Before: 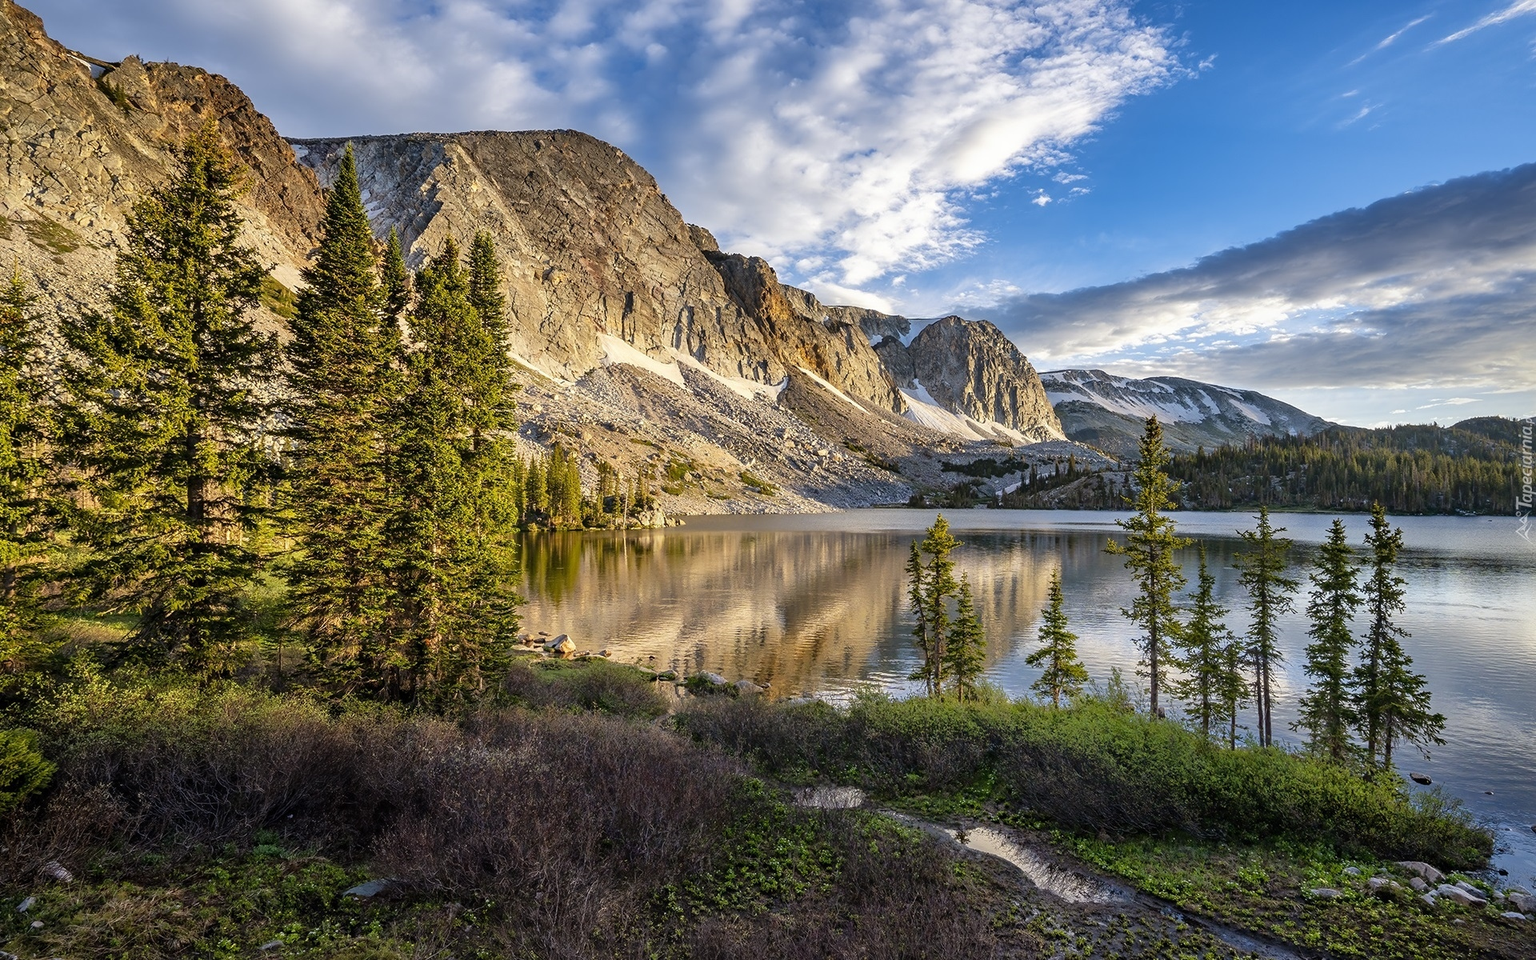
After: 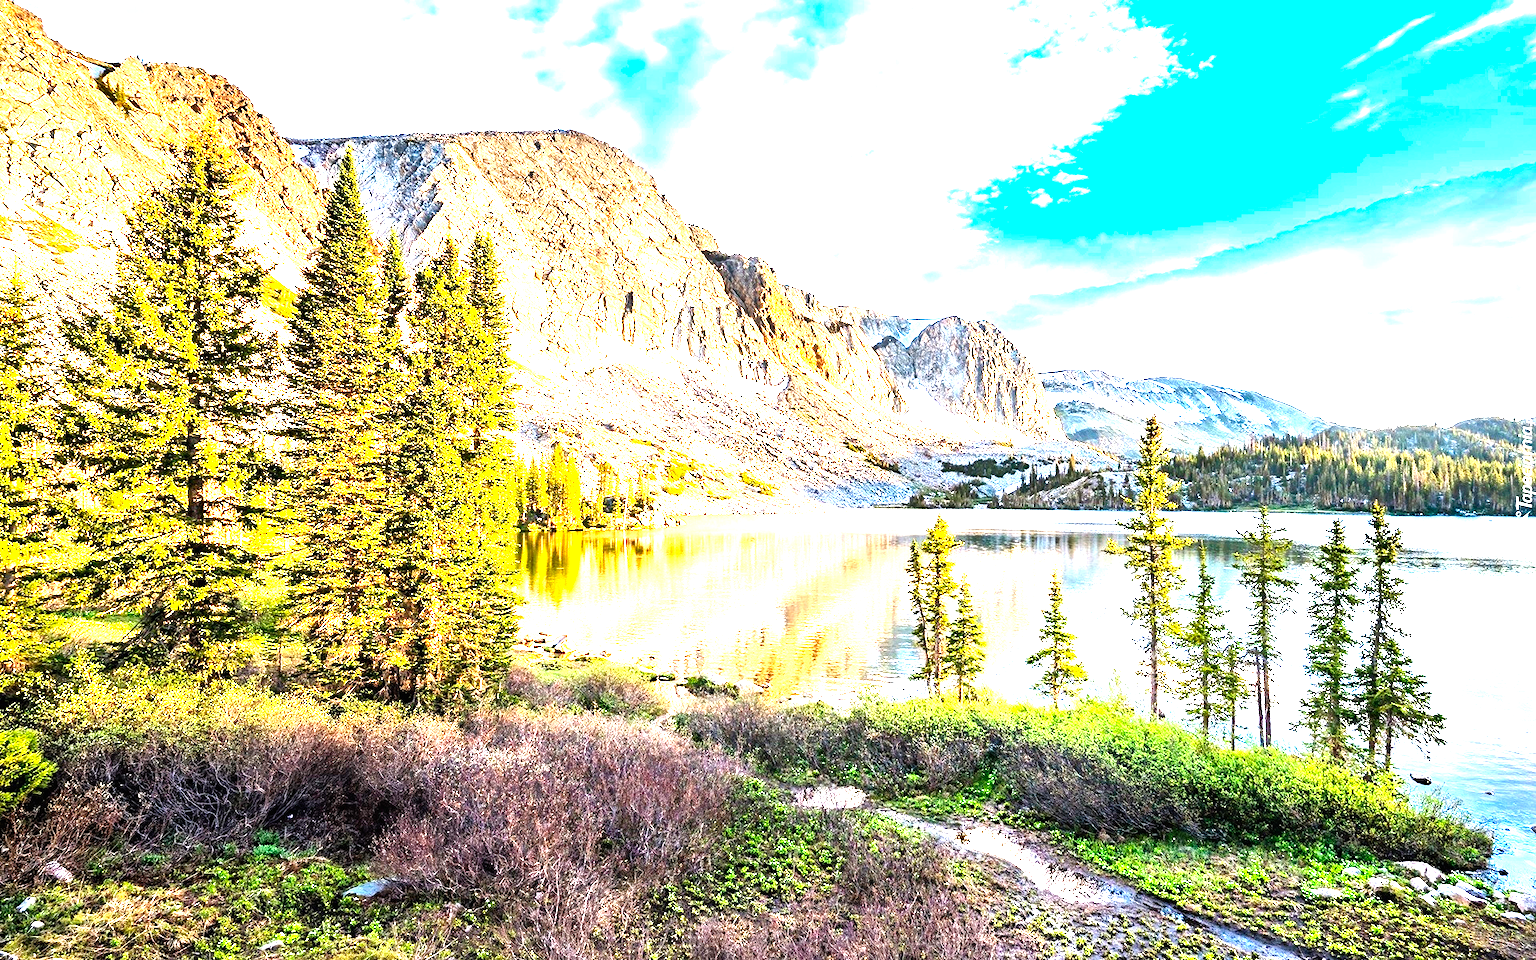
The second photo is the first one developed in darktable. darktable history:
shadows and highlights: radius 121.88, shadows 21.79, white point adjustment -9.65, highlights -14.78, soften with gaussian
exposure: black level correction 0, exposure 0.867 EV, compensate exposure bias true, compensate highlight preservation false
tone equalizer: -8 EV -0.789 EV, -7 EV -0.73 EV, -6 EV -0.633 EV, -5 EV -0.415 EV, -3 EV 0.367 EV, -2 EV 0.6 EV, -1 EV 0.692 EV, +0 EV 0.773 EV
